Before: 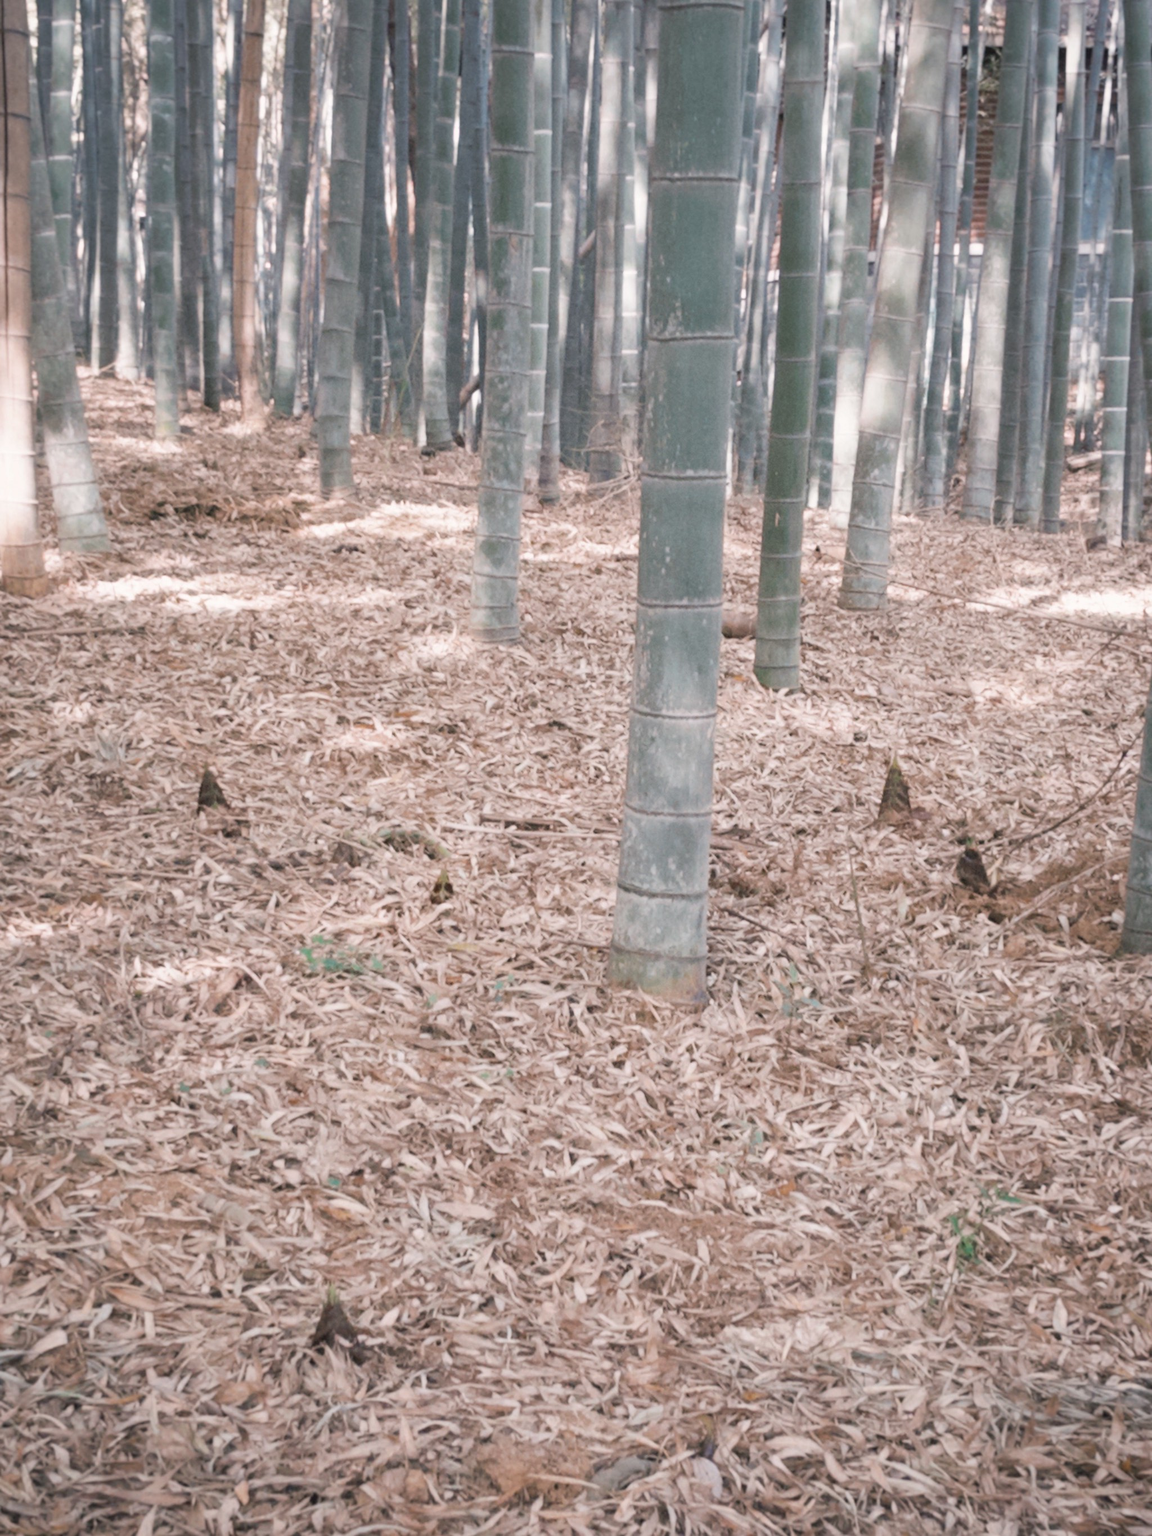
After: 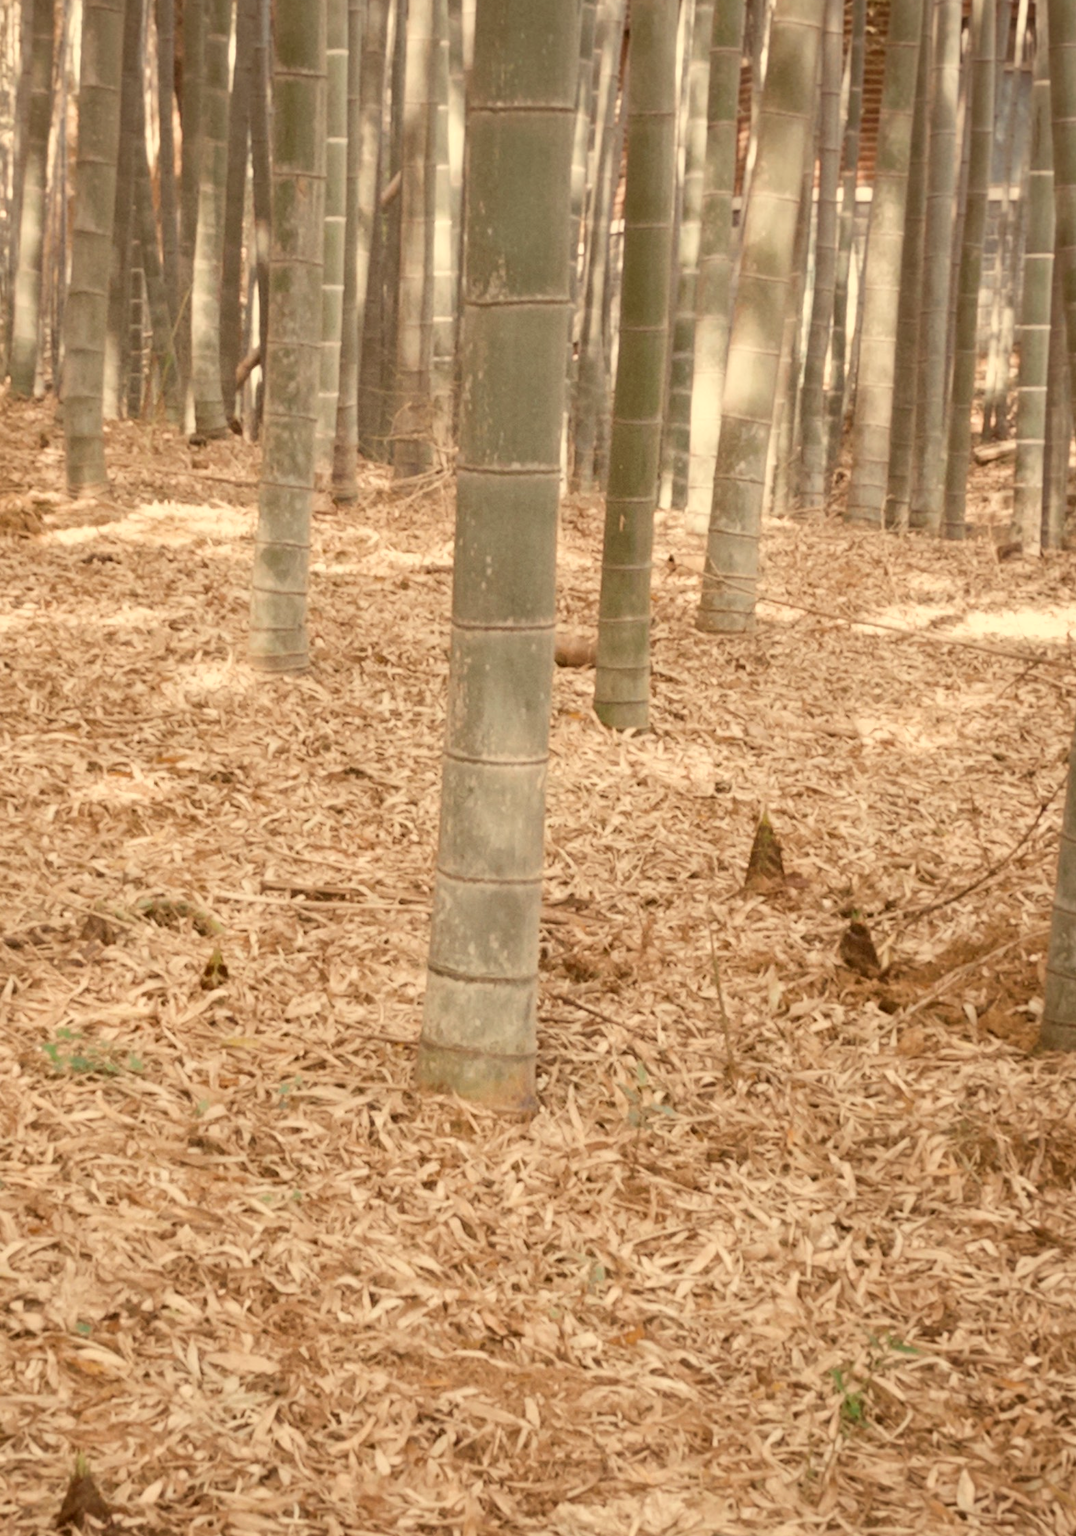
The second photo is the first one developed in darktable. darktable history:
crop: left 23.095%, top 5.827%, bottom 11.854%
color correction: highlights a* 1.12, highlights b* 24.26, shadows a* 15.58, shadows b* 24.26
